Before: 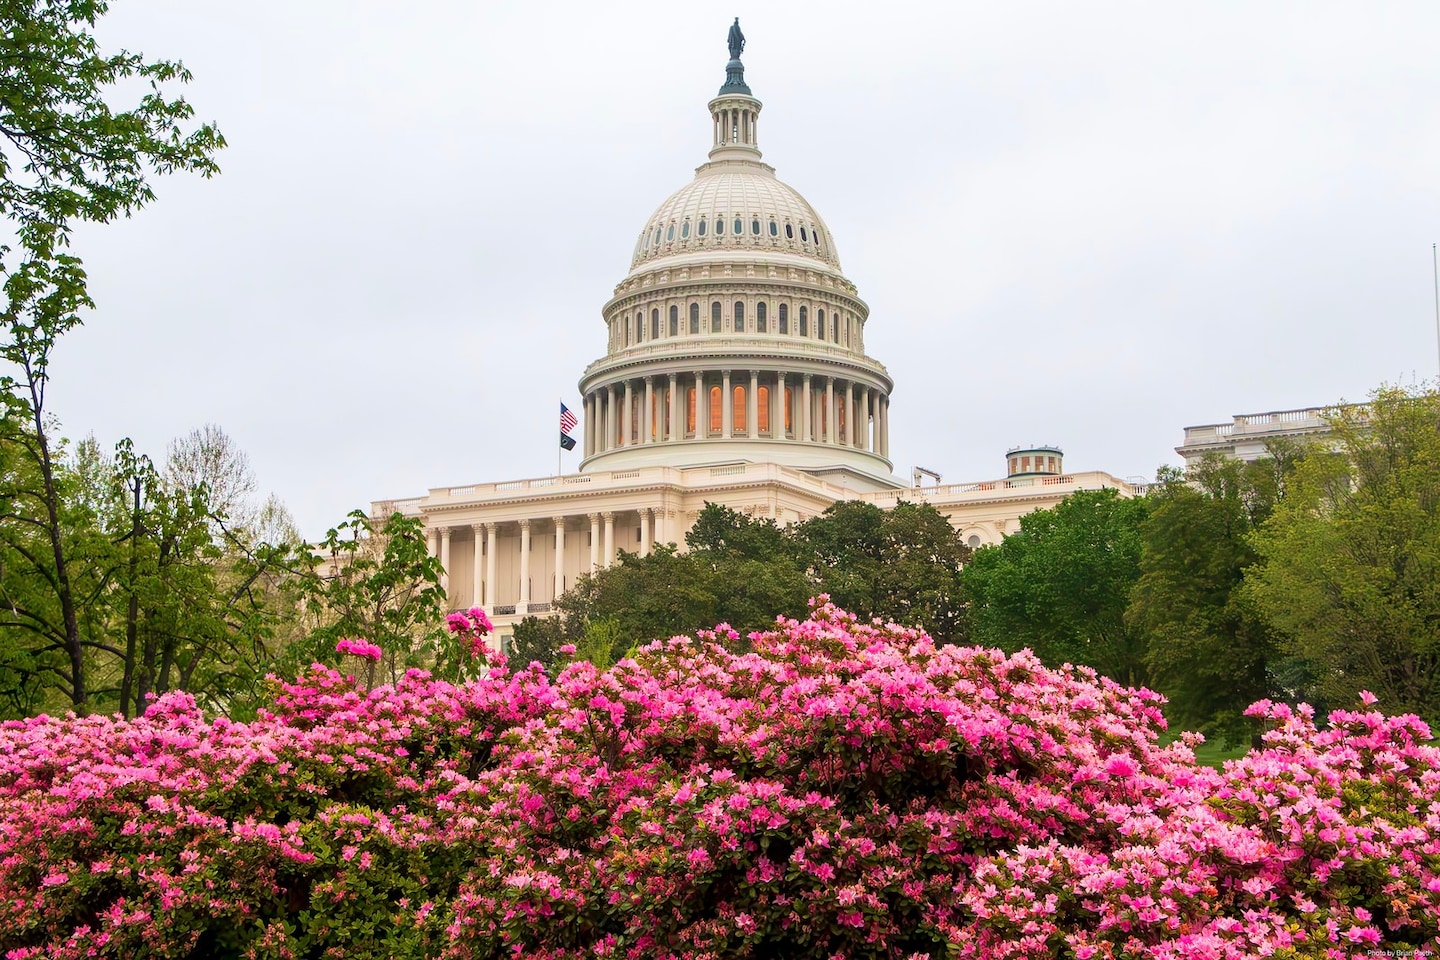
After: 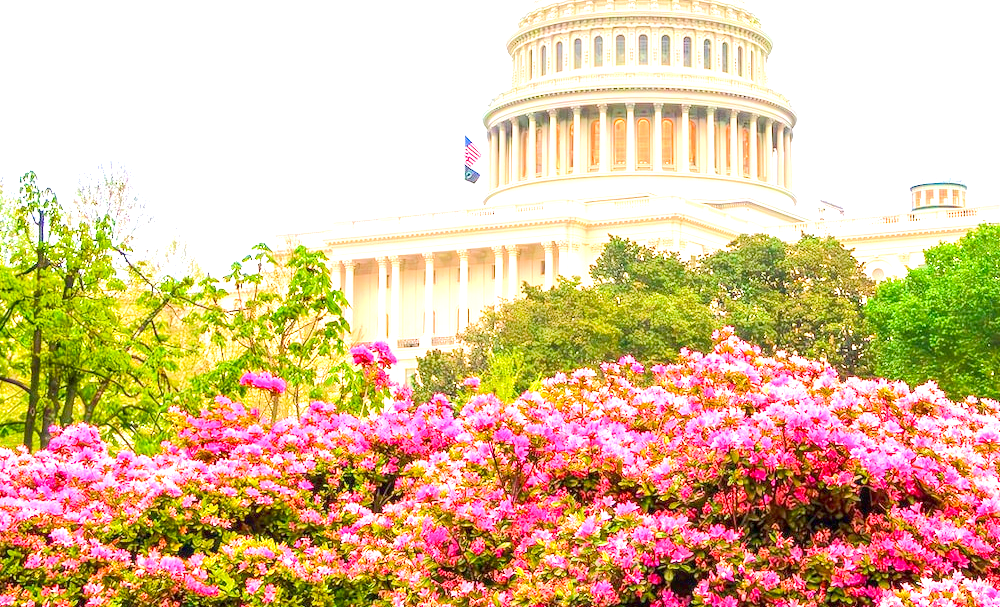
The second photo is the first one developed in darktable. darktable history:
crop: left 6.733%, top 27.895%, right 23.792%, bottom 8.83%
exposure: black level correction 0, exposure 0.592 EV, compensate highlight preservation false
tone equalizer: -8 EV 1.99 EV, -7 EV 1.99 EV, -6 EV 1.96 EV, -5 EV 1.98 EV, -4 EV 1.96 EV, -3 EV 1.47 EV, -2 EV 0.993 EV, -1 EV 0.523 EV, edges refinement/feathering 500, mask exposure compensation -1.57 EV, preserve details no
velvia: strength 32.17%, mid-tones bias 0.208
local contrast: on, module defaults
